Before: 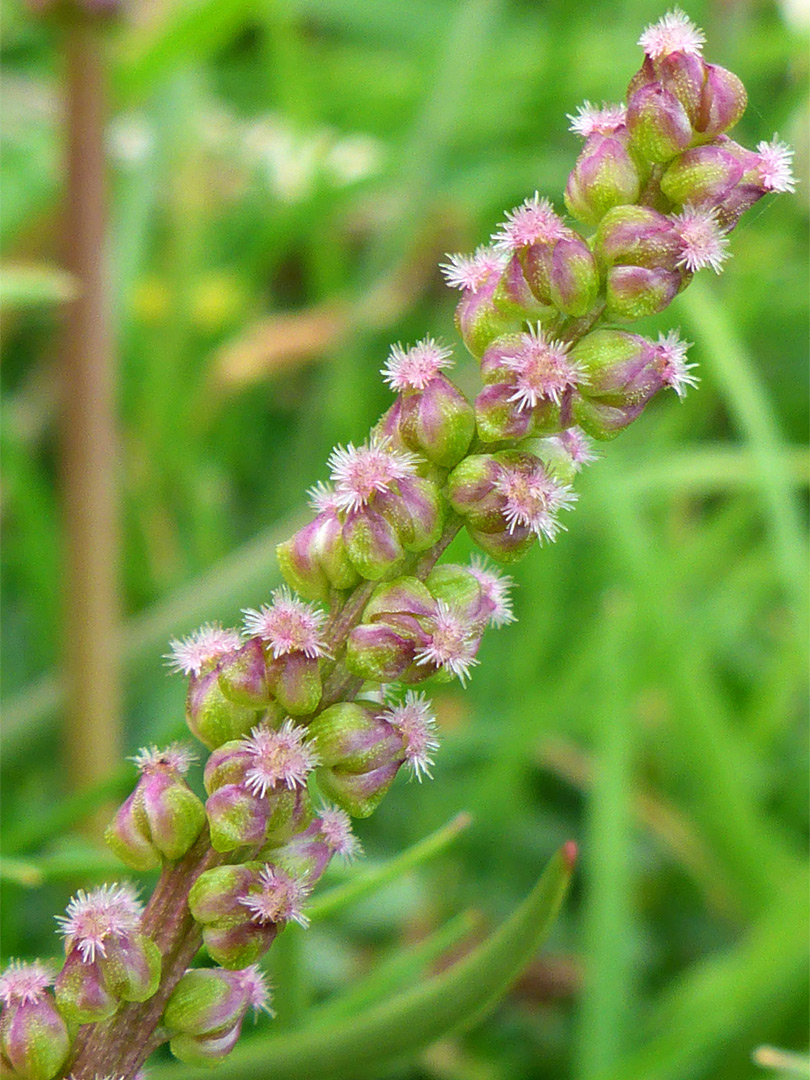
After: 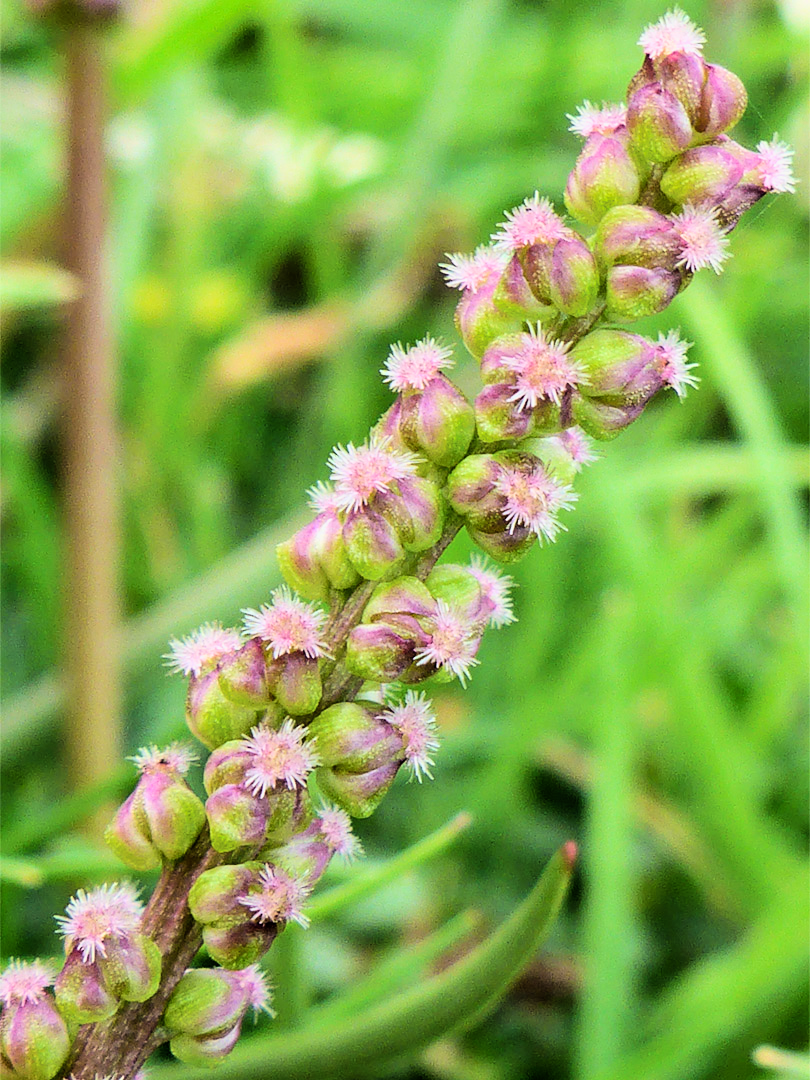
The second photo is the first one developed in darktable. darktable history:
filmic rgb: black relative exposure -5.01 EV, white relative exposure 3.97 EV, hardness 2.89, contrast 1.297, color science v6 (2022)
tone equalizer: -8 EV -0.727 EV, -7 EV -0.718 EV, -6 EV -0.631 EV, -5 EV -0.37 EV, -3 EV 0.393 EV, -2 EV 0.6 EV, -1 EV 0.681 EV, +0 EV 0.78 EV, edges refinement/feathering 500, mask exposure compensation -1.57 EV, preserve details no
